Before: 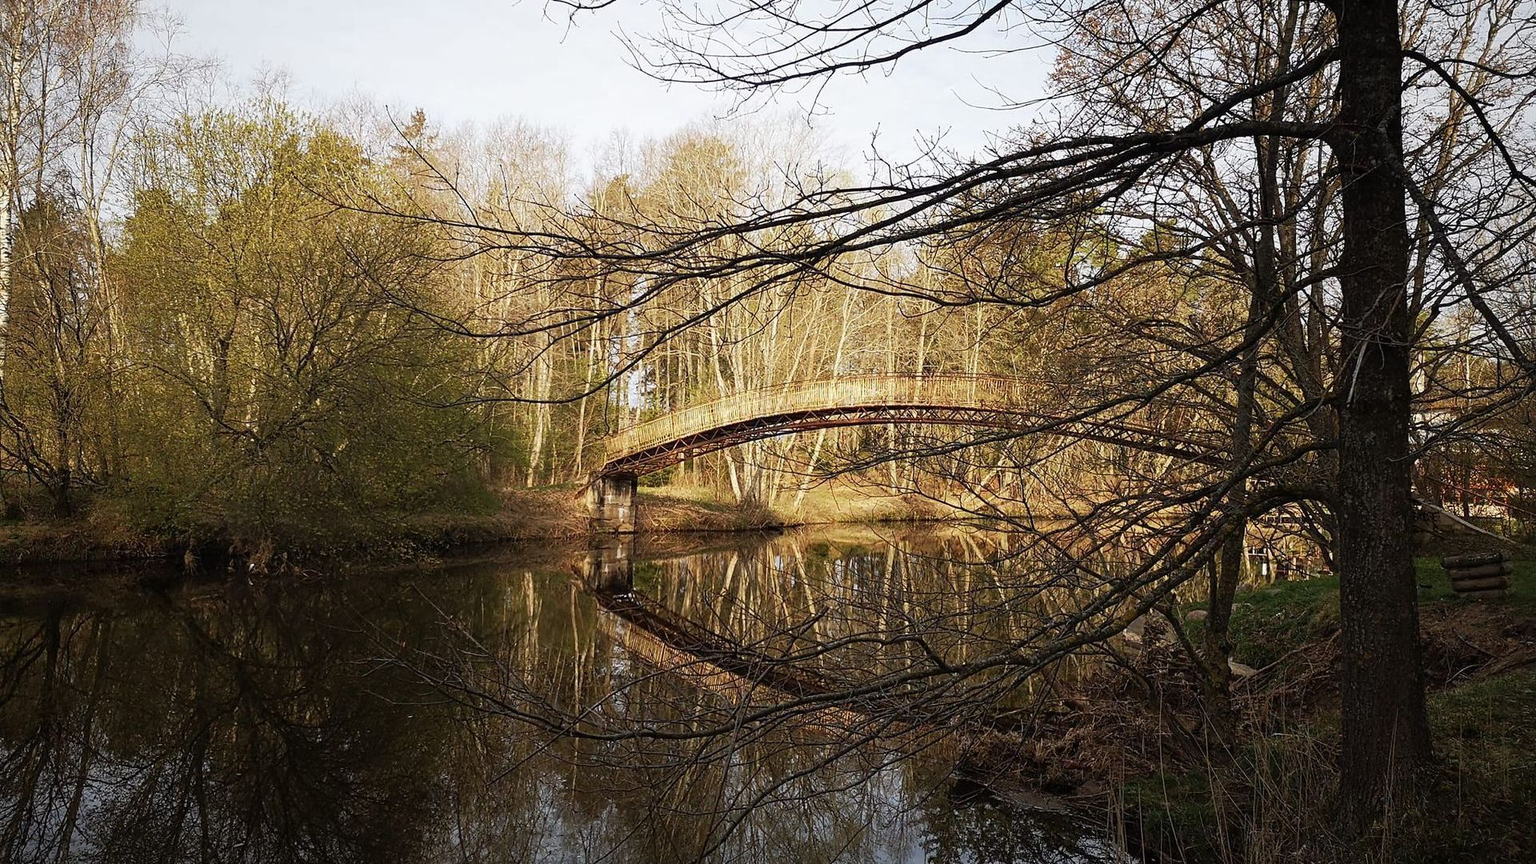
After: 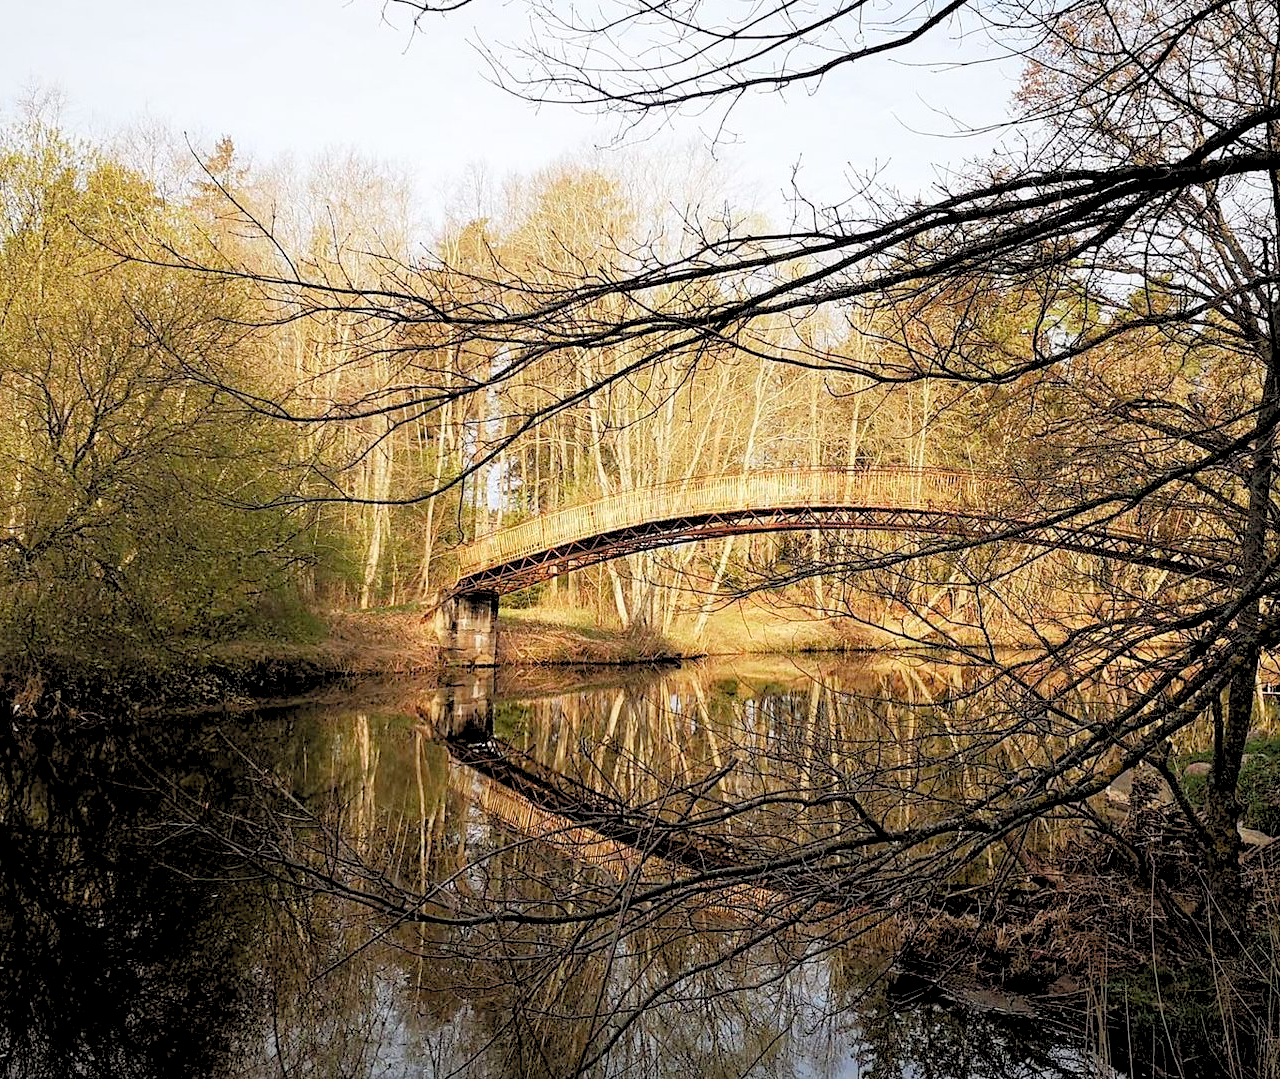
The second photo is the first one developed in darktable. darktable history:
levels: levels [0.093, 0.434, 0.988]
crop and rotate: left 15.546%, right 17.787%
